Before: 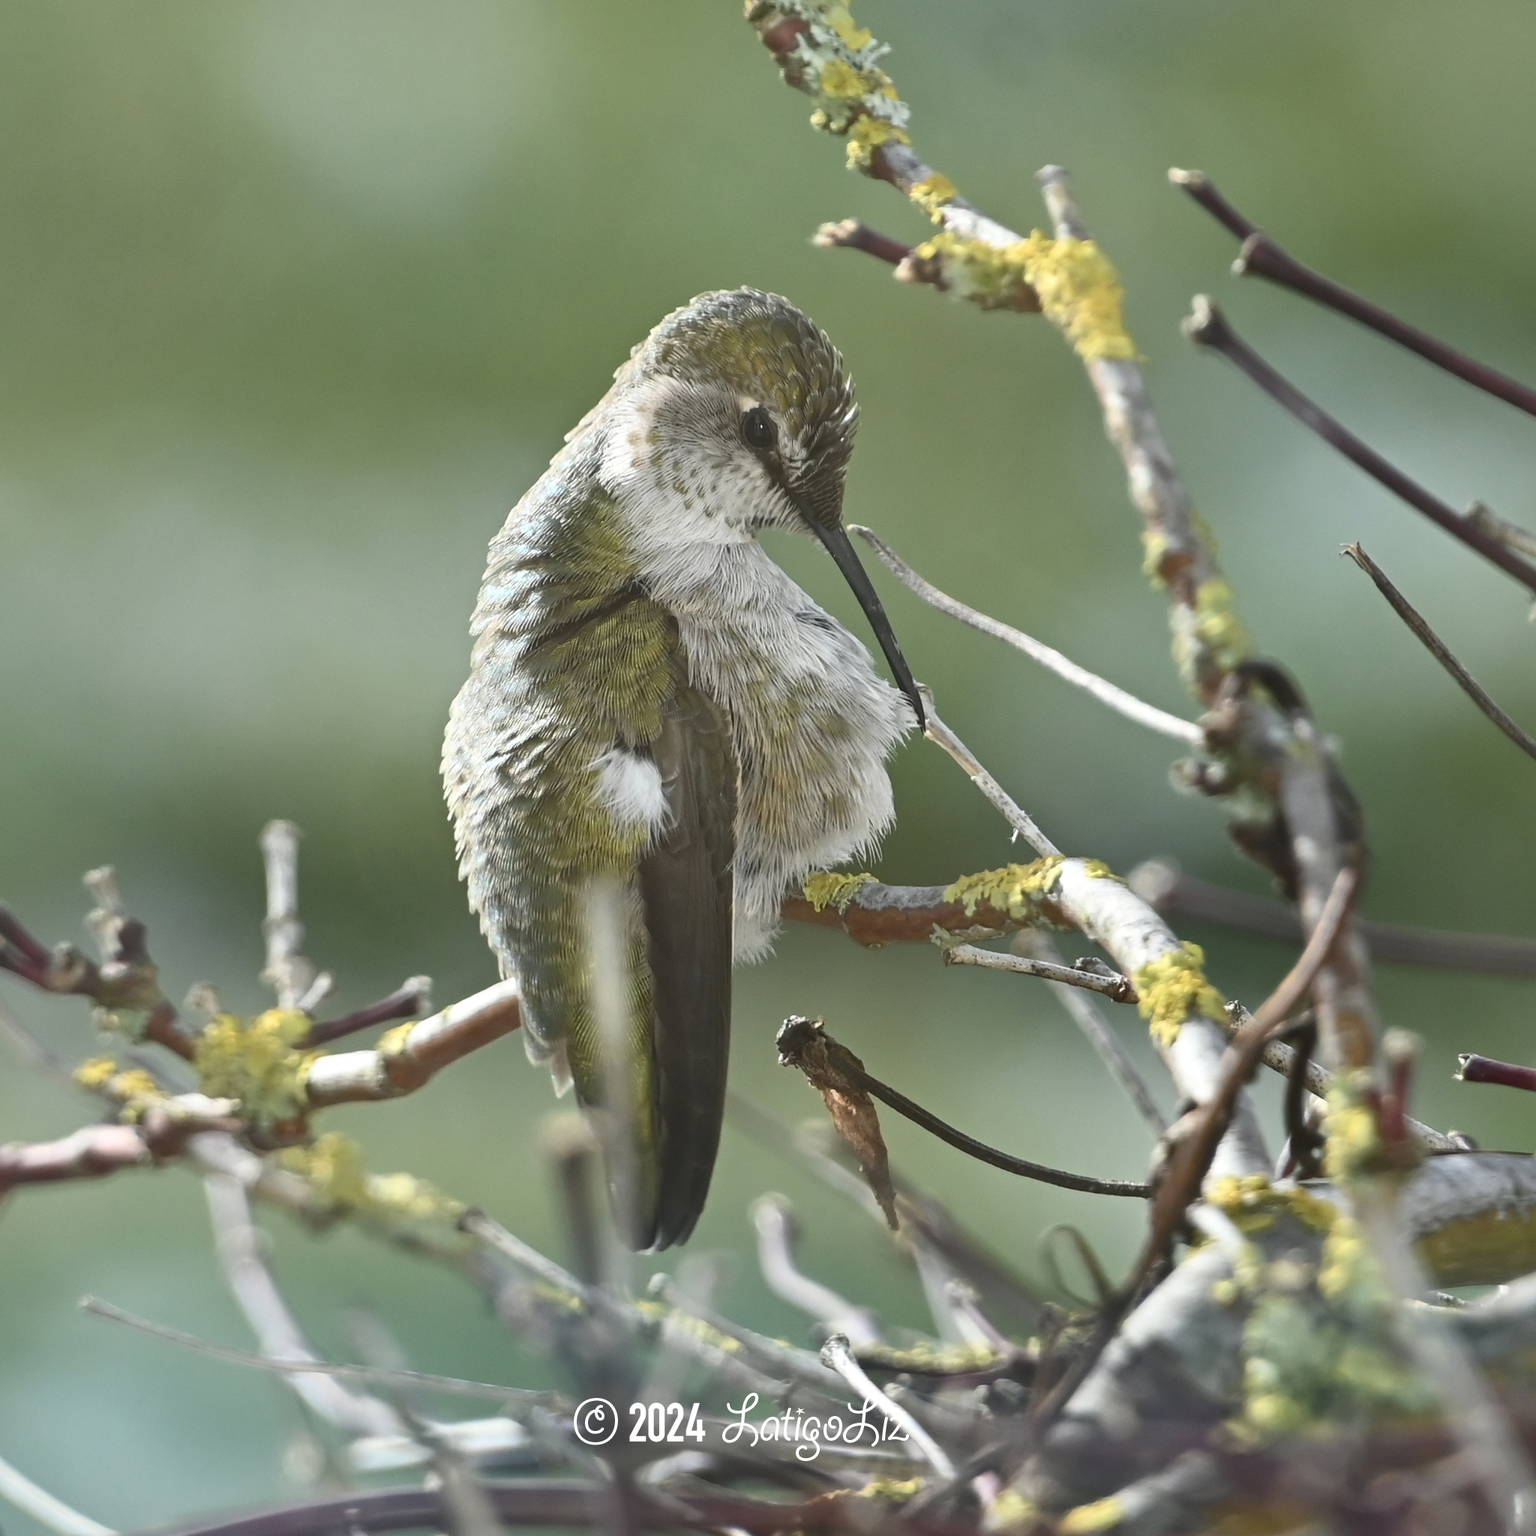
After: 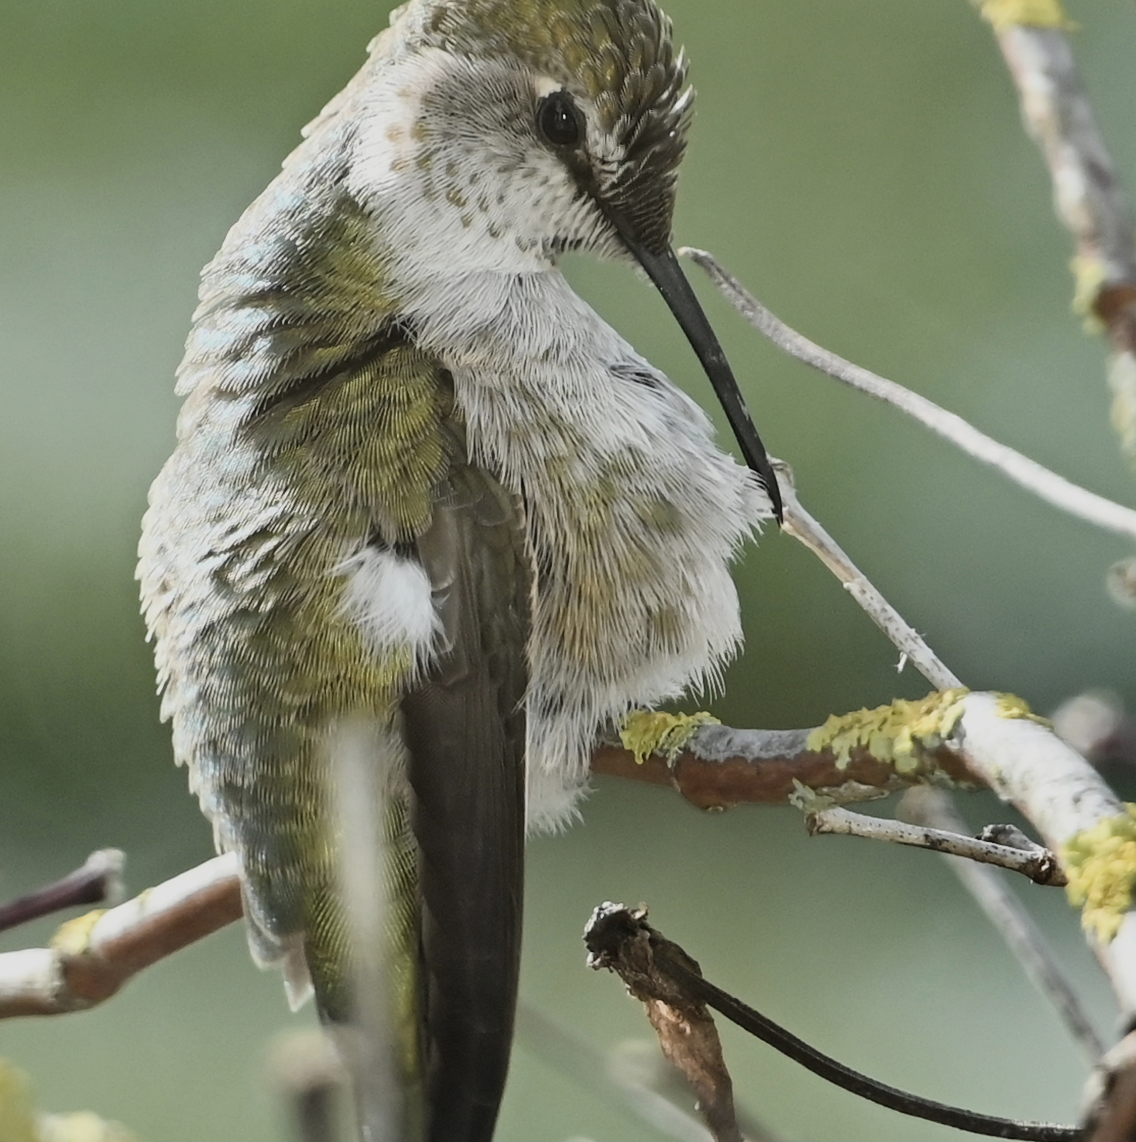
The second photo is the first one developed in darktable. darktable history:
color balance rgb: perceptual saturation grading › global saturation 0.156%, contrast 15.566%
filmic rgb: black relative exposure -7.65 EV, white relative exposure 4.56 EV, hardness 3.61, contrast 0.993
crop and rotate: left 22.069%, top 22.109%, right 22.451%, bottom 22.084%
